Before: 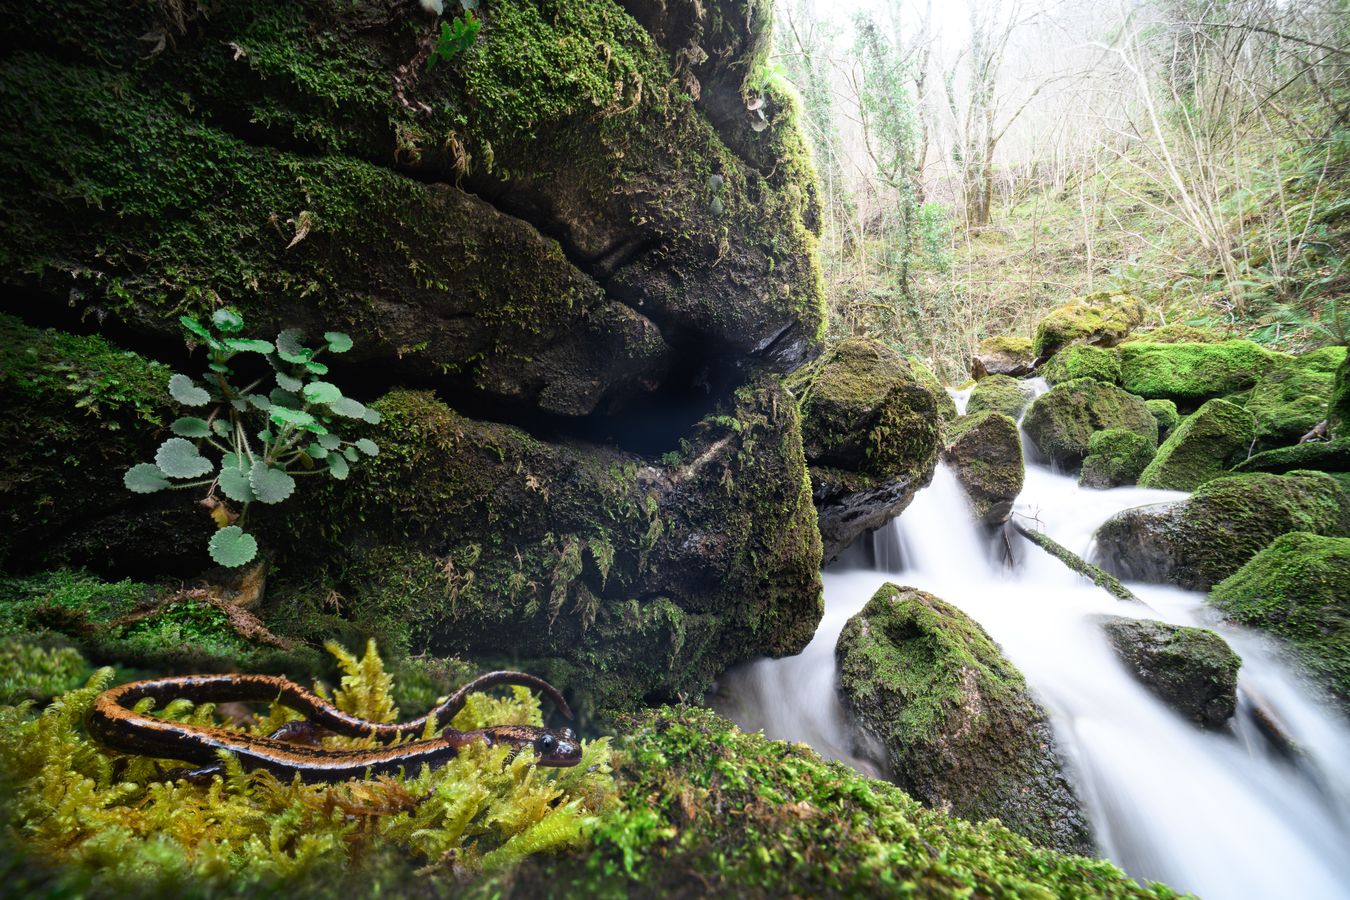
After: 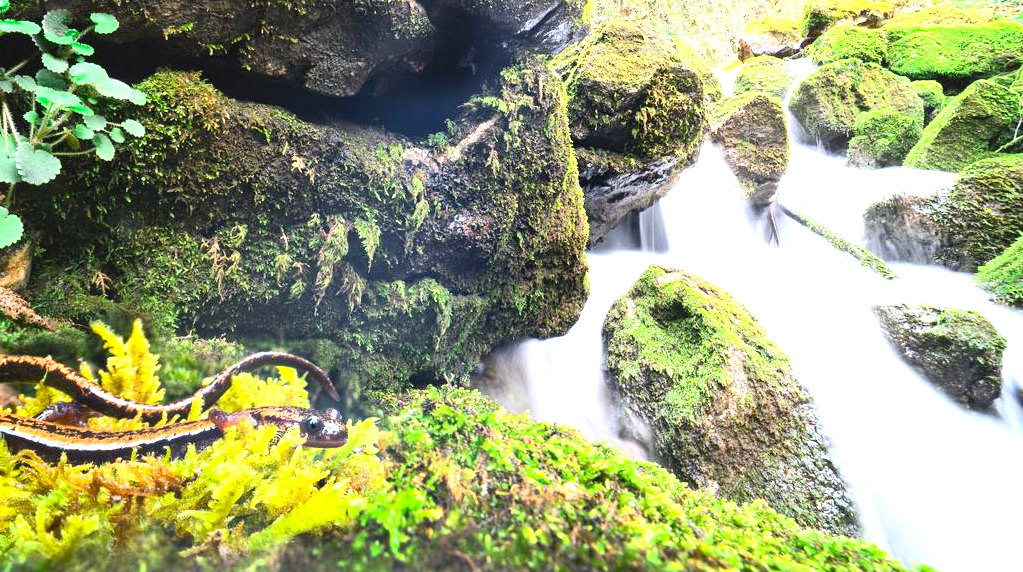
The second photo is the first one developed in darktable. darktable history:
tone equalizer: on, module defaults
crop and rotate: left 17.349%, top 35.46%, right 6.869%, bottom 0.875%
contrast brightness saturation: contrast 0.2, brightness 0.156, saturation 0.218
exposure: black level correction 0, exposure 1.534 EV, compensate exposure bias true, compensate highlight preservation false
